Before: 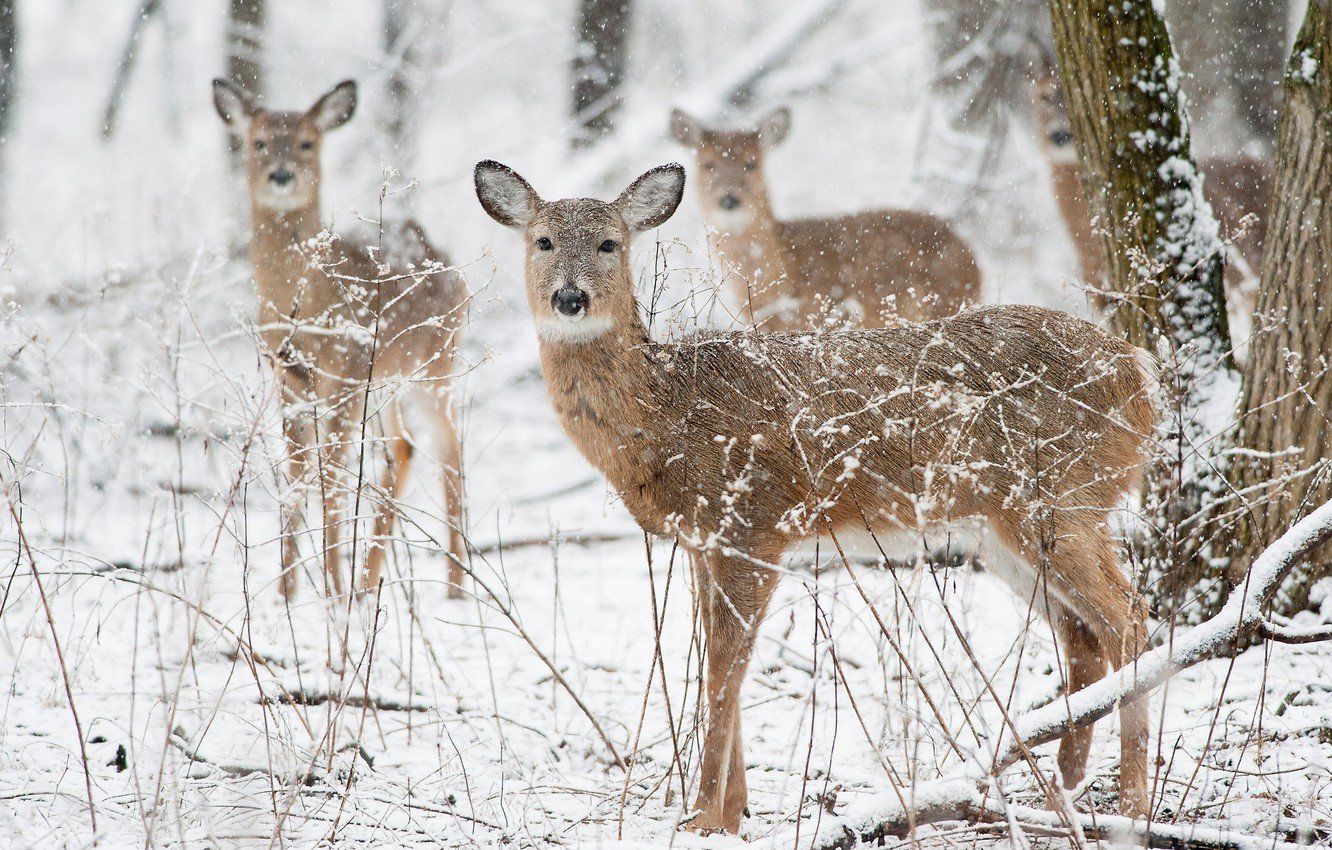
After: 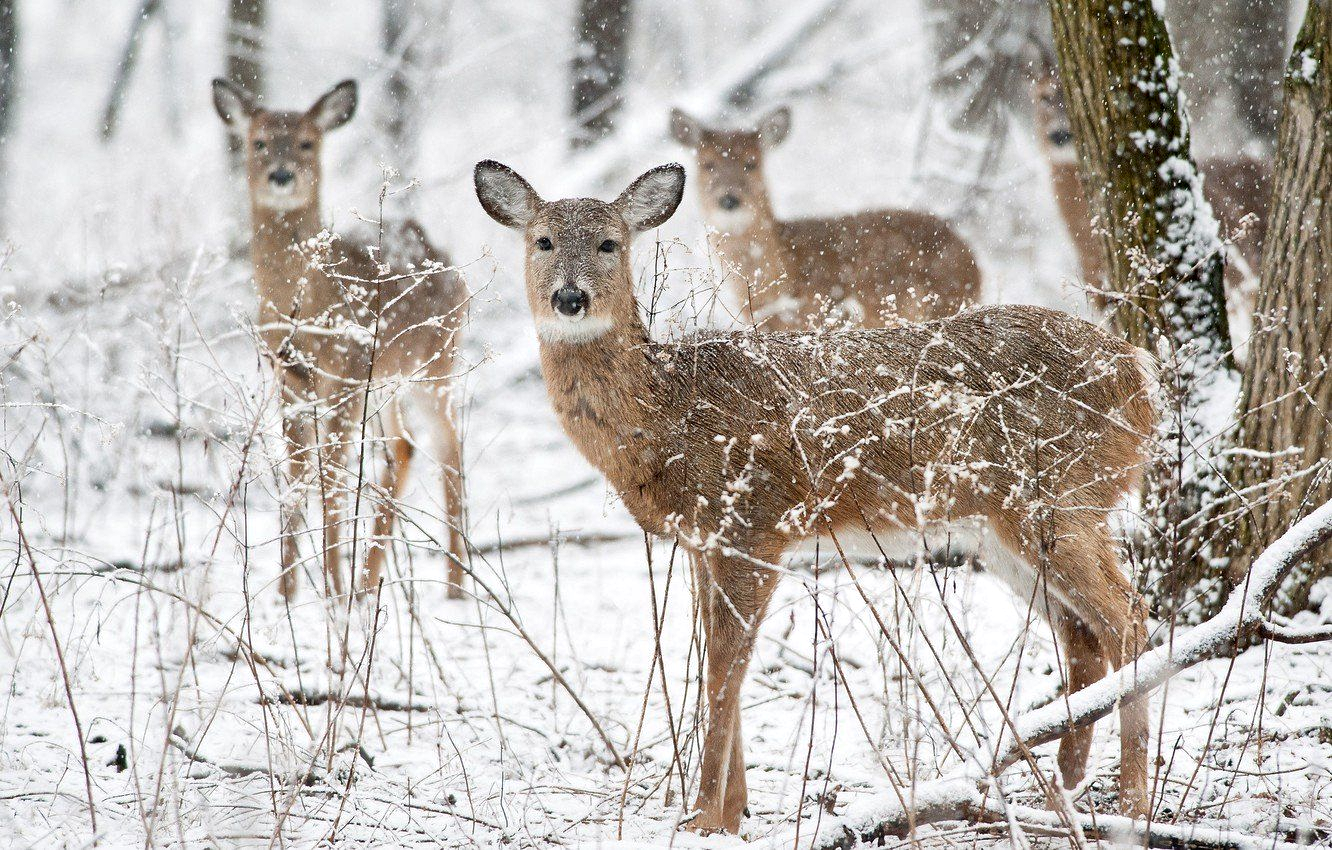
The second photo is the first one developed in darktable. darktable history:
local contrast: mode bilateral grid, contrast 21, coarseness 50, detail 150%, midtone range 0.2
